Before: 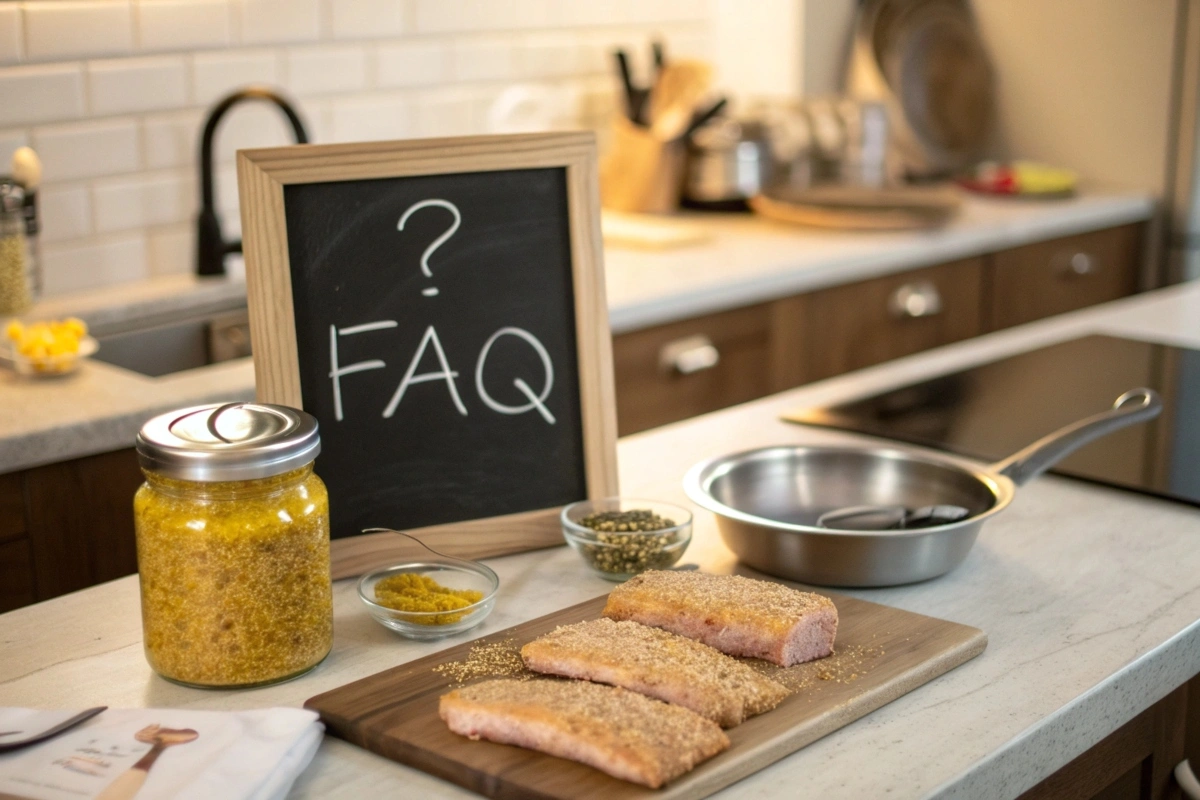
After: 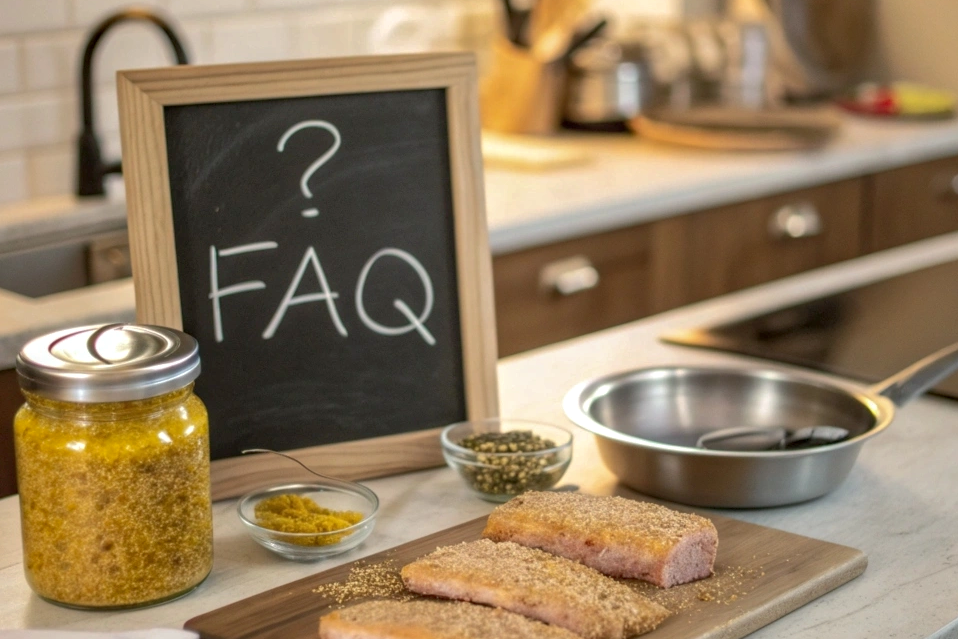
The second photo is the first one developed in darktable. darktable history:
base curve: preserve colors none
shadows and highlights: on, module defaults
crop and rotate: left 10.071%, top 10.071%, right 10.02%, bottom 10.02%
local contrast: on, module defaults
